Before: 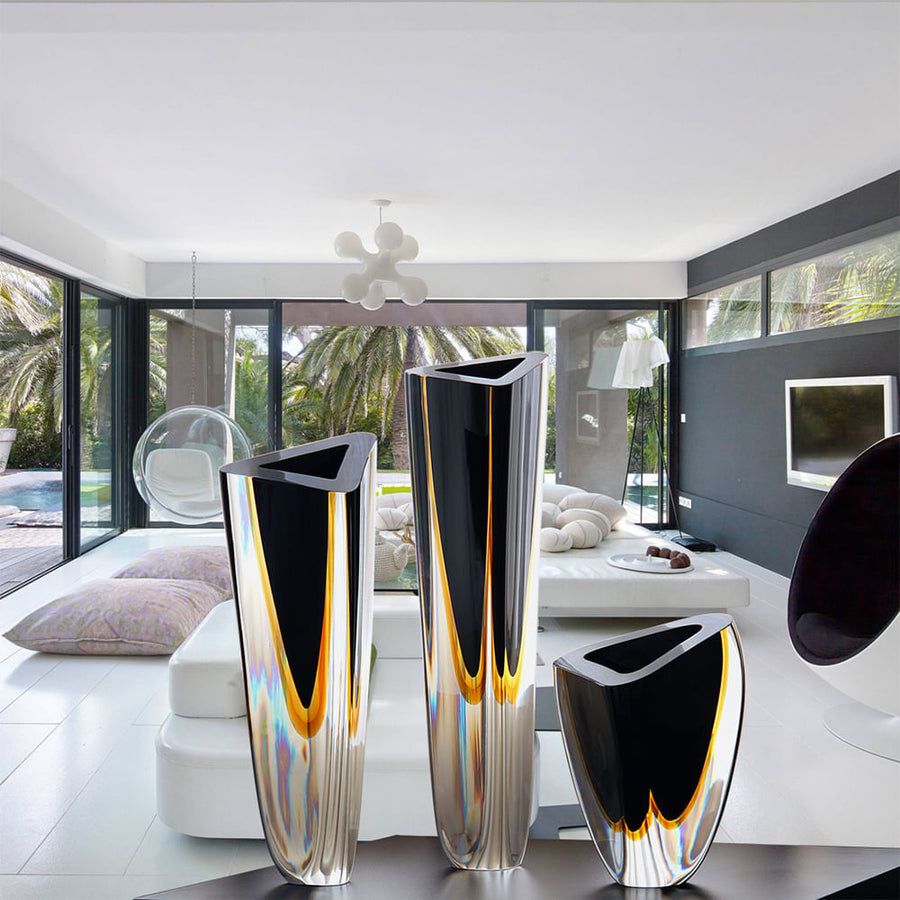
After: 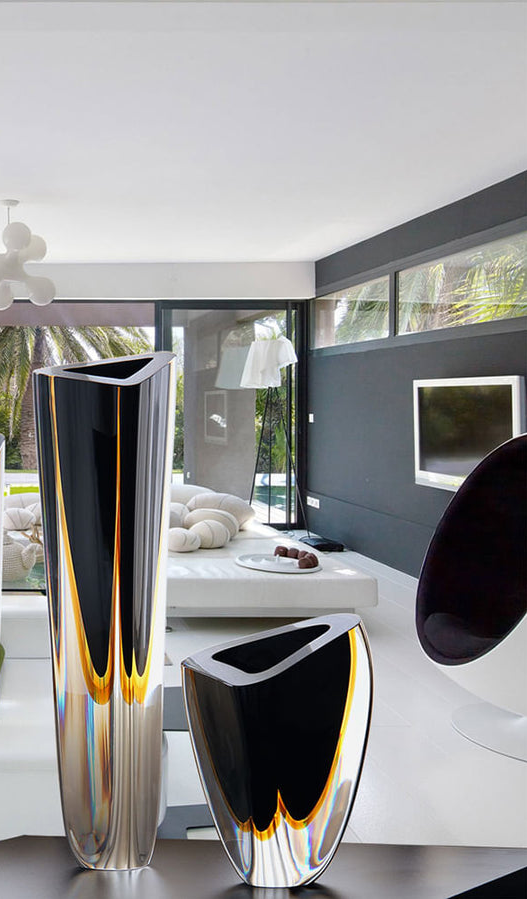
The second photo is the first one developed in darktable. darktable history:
crop: left 41.433%
